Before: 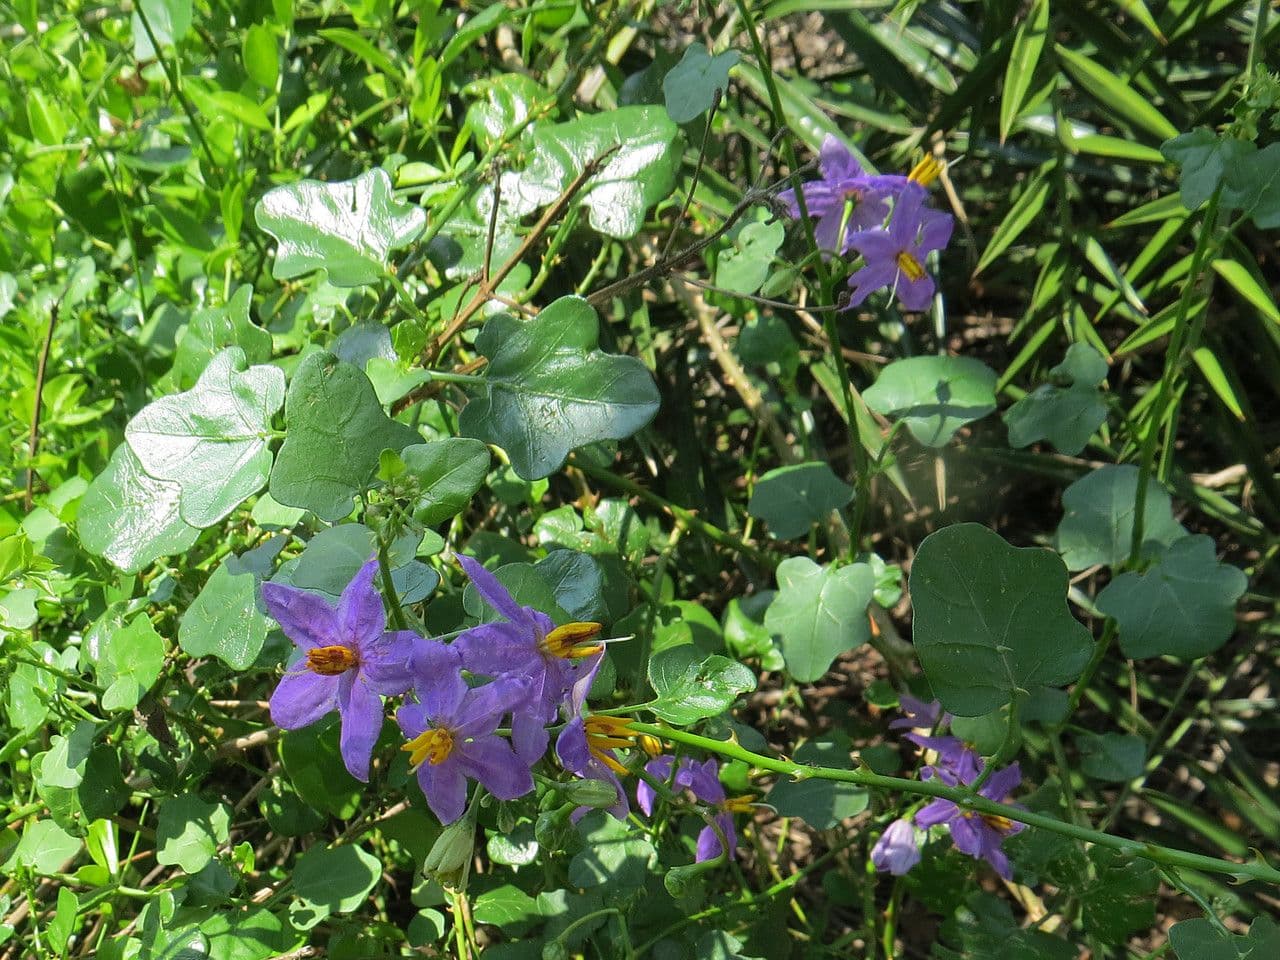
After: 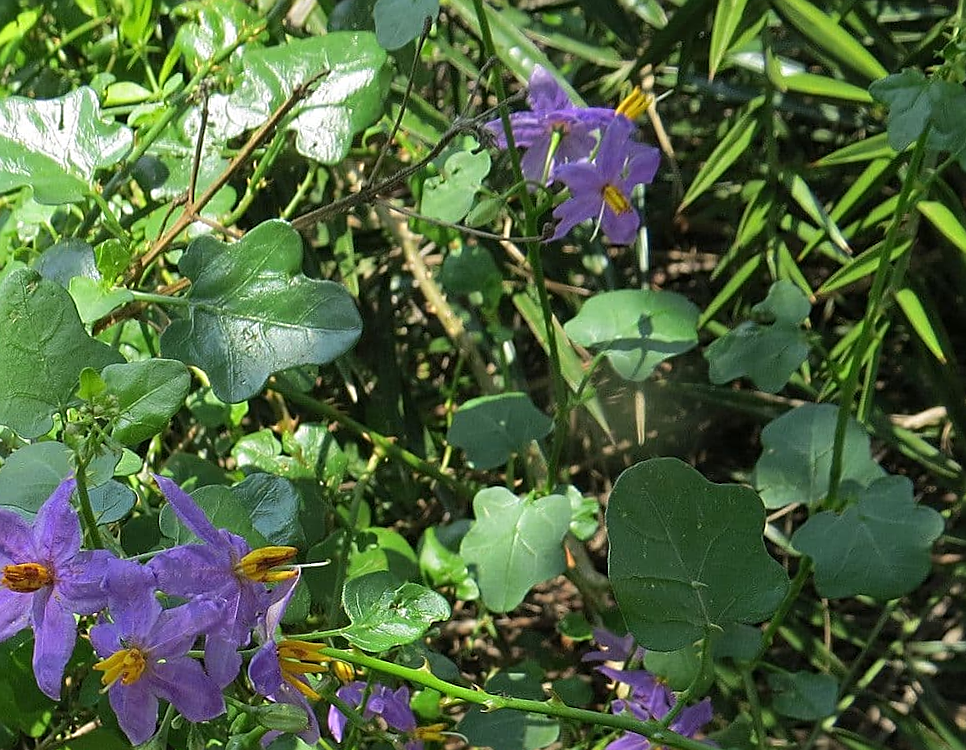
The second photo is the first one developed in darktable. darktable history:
rotate and perspective: rotation 1.57°, crop left 0.018, crop right 0.982, crop top 0.039, crop bottom 0.961
crop: left 23.095%, top 5.827%, bottom 11.854%
sharpen: on, module defaults
